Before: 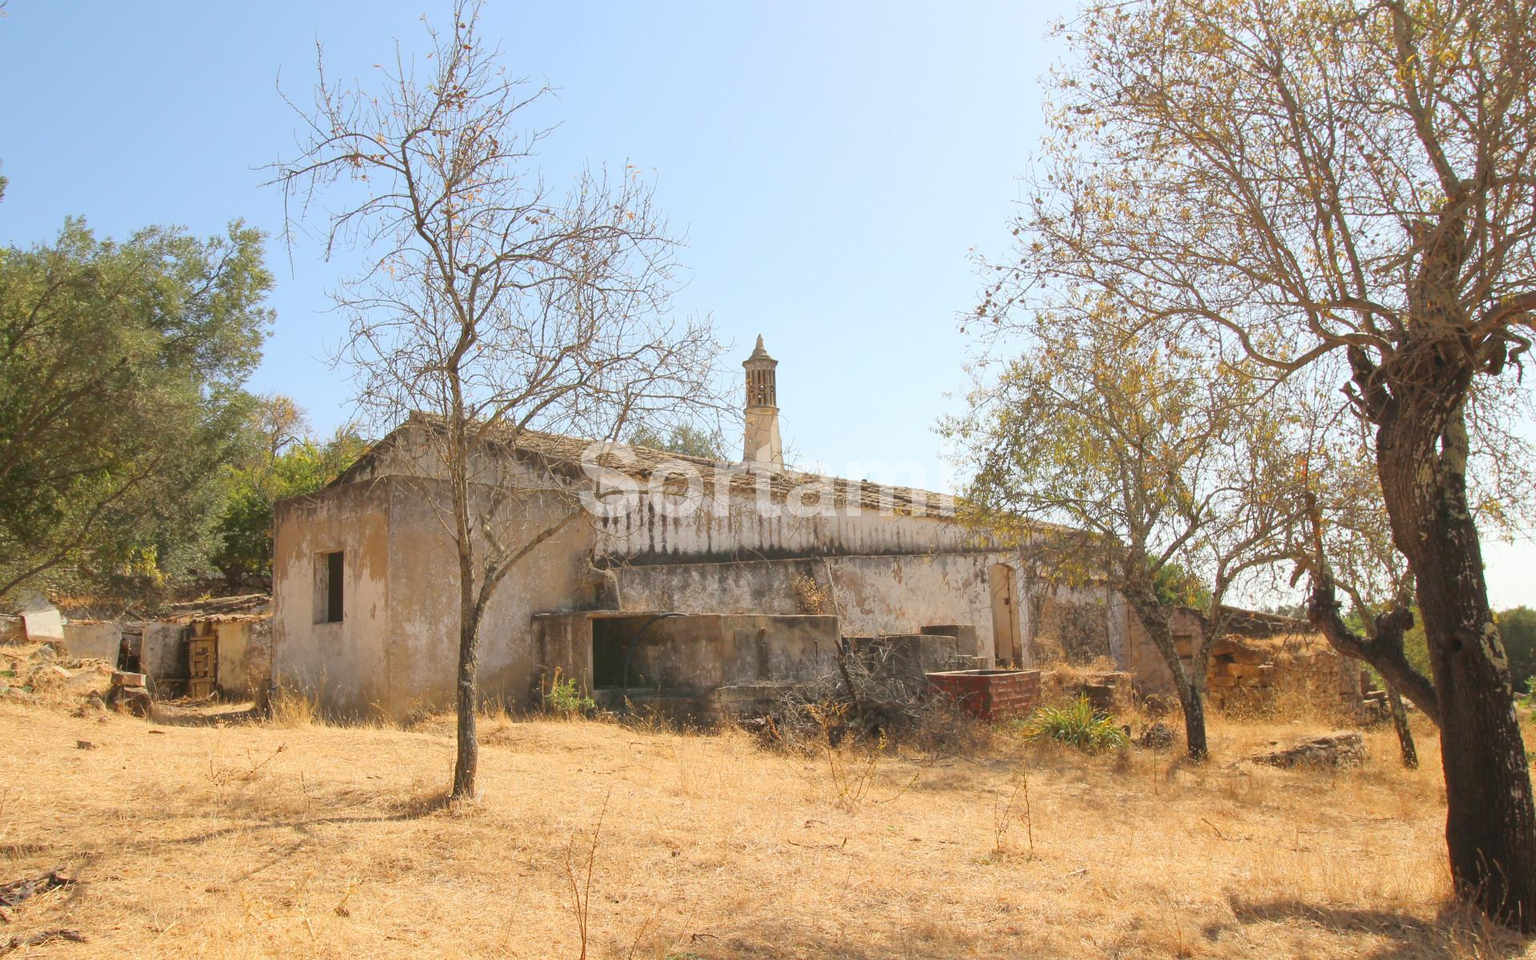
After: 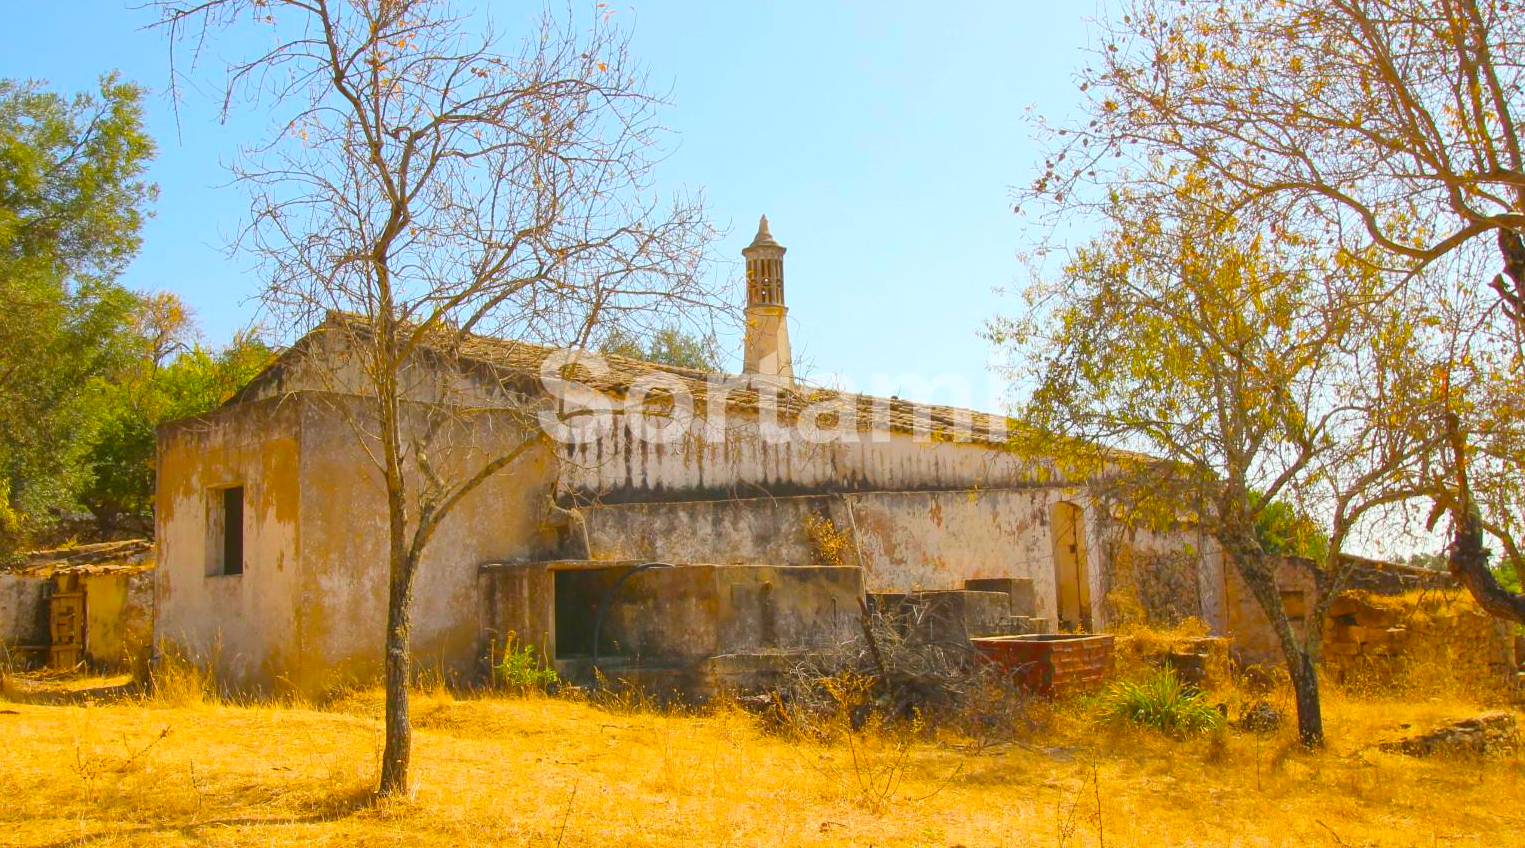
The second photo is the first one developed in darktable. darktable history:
crop: left 9.712%, top 16.928%, right 10.845%, bottom 12.332%
color balance rgb: linear chroma grading › global chroma 25%, perceptual saturation grading › global saturation 50%
